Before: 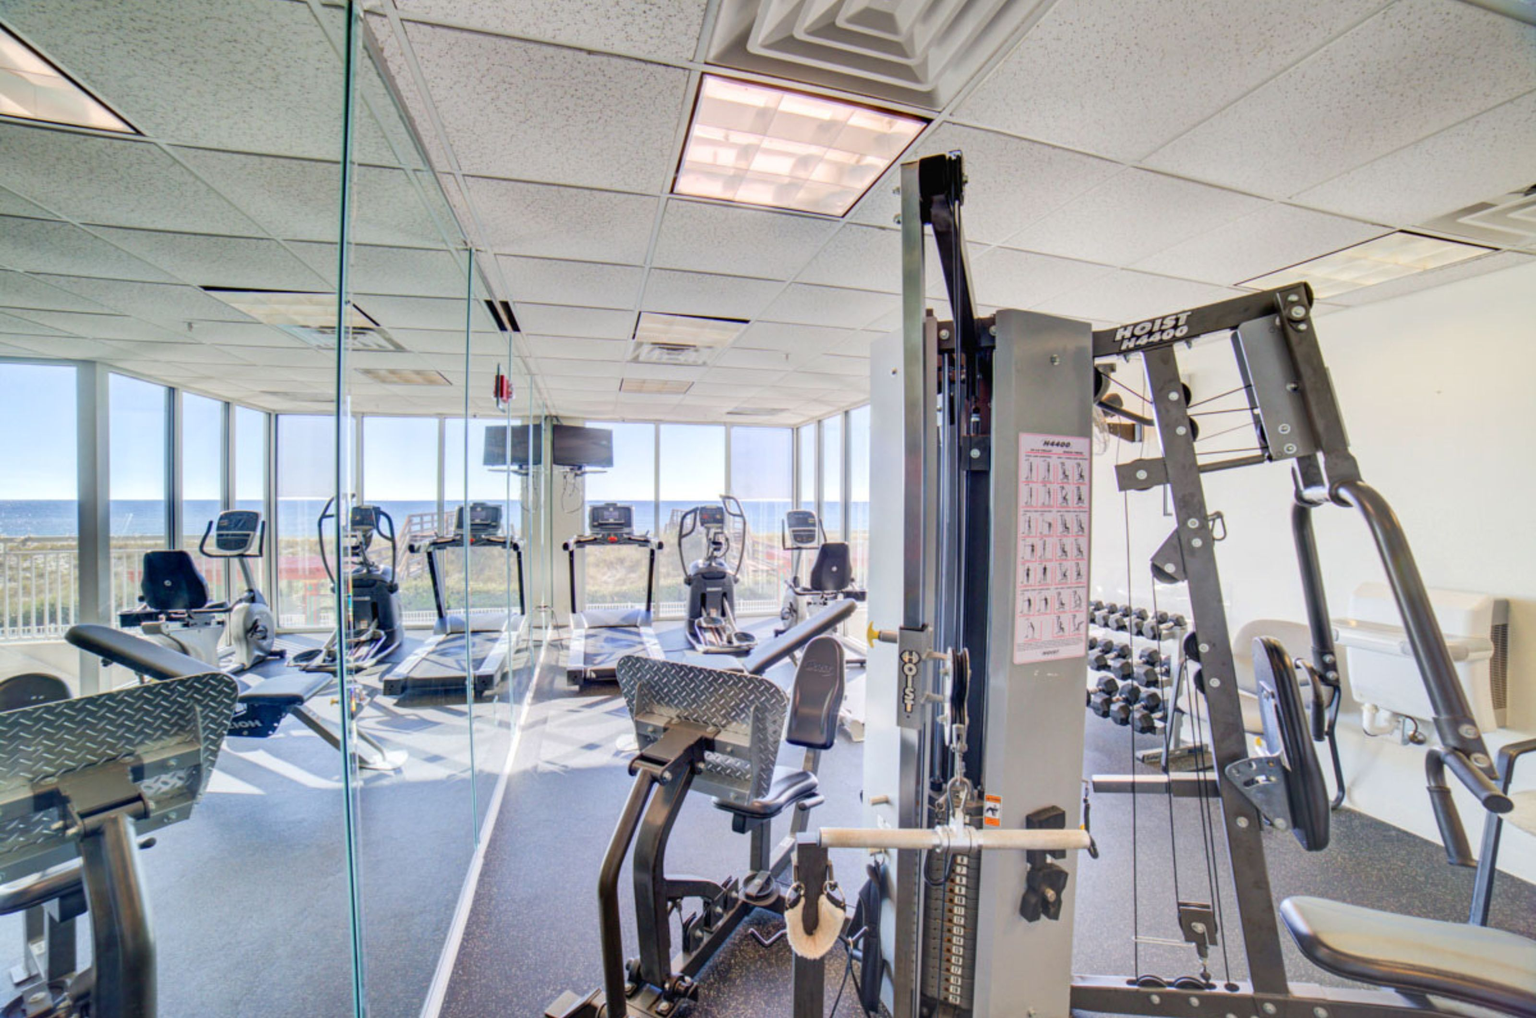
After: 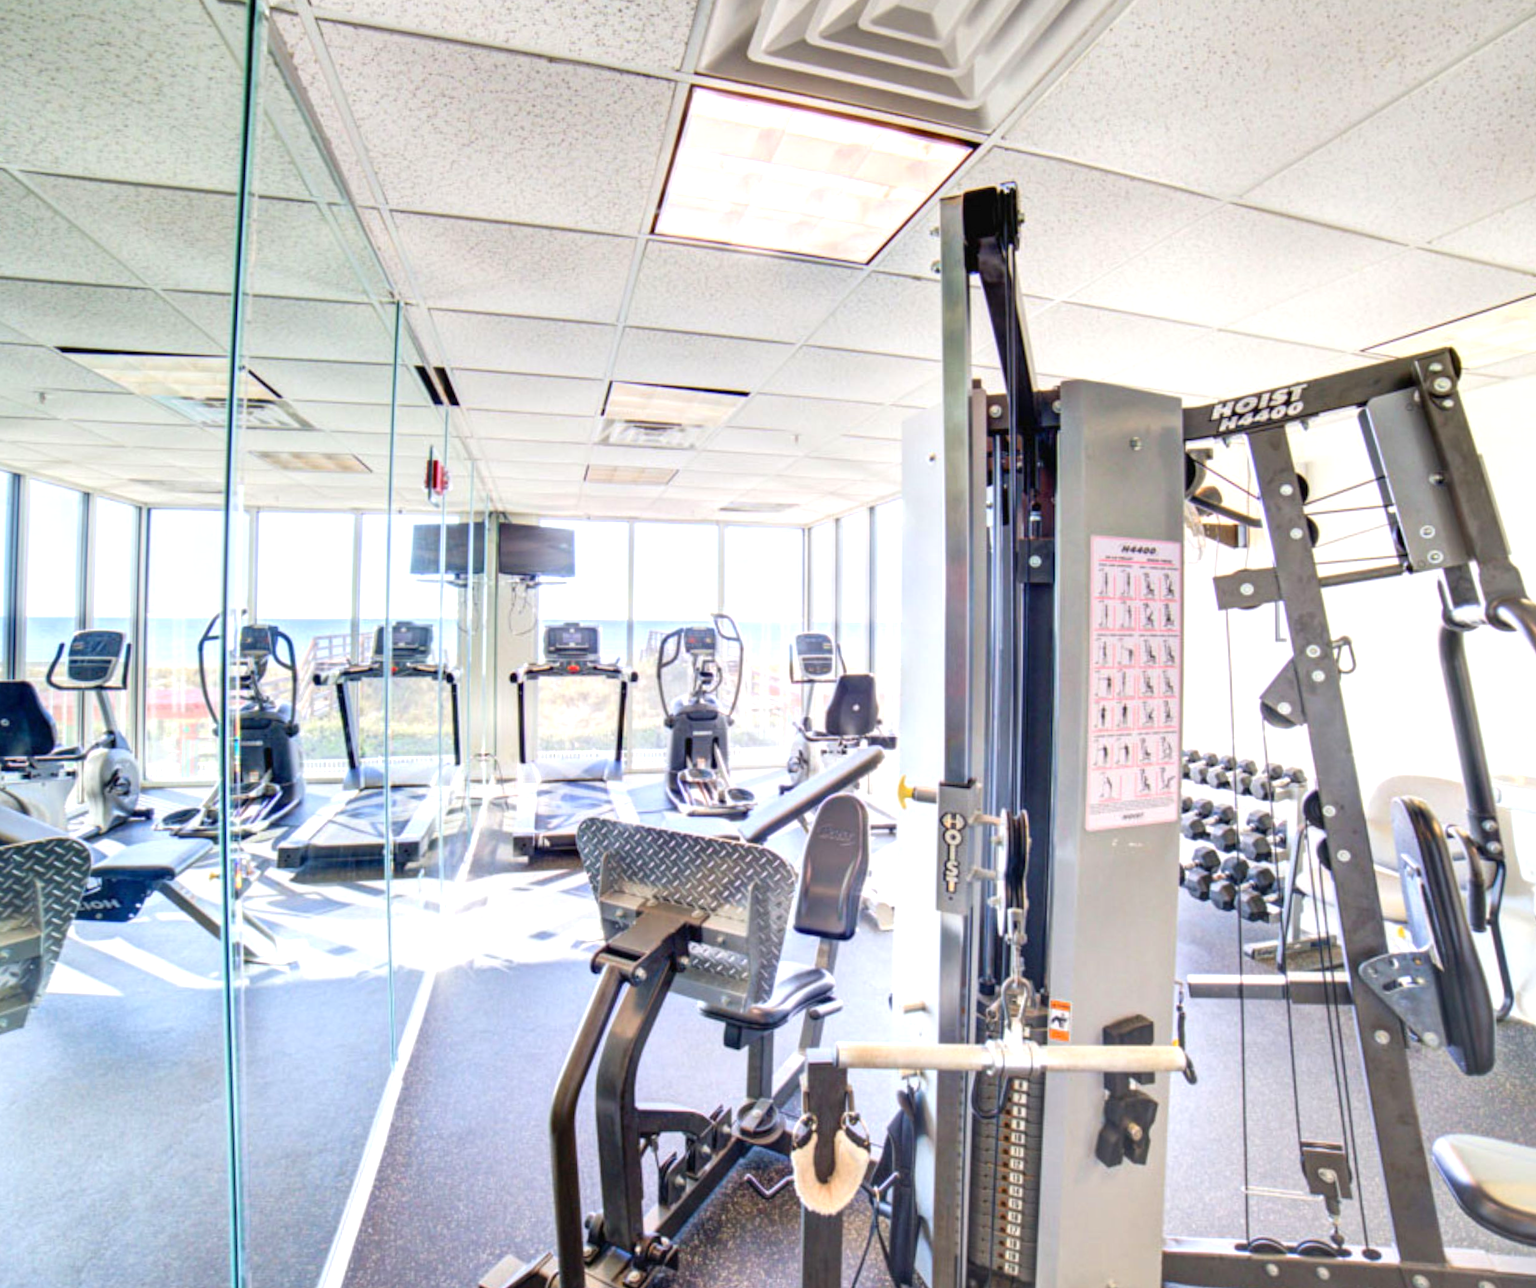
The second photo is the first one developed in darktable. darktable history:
rotate and perspective: rotation 0.226°, lens shift (vertical) -0.042, crop left 0.023, crop right 0.982, crop top 0.006, crop bottom 0.994
crop and rotate: left 9.597%, right 10.195%
exposure: exposure 0.669 EV, compensate highlight preservation false
